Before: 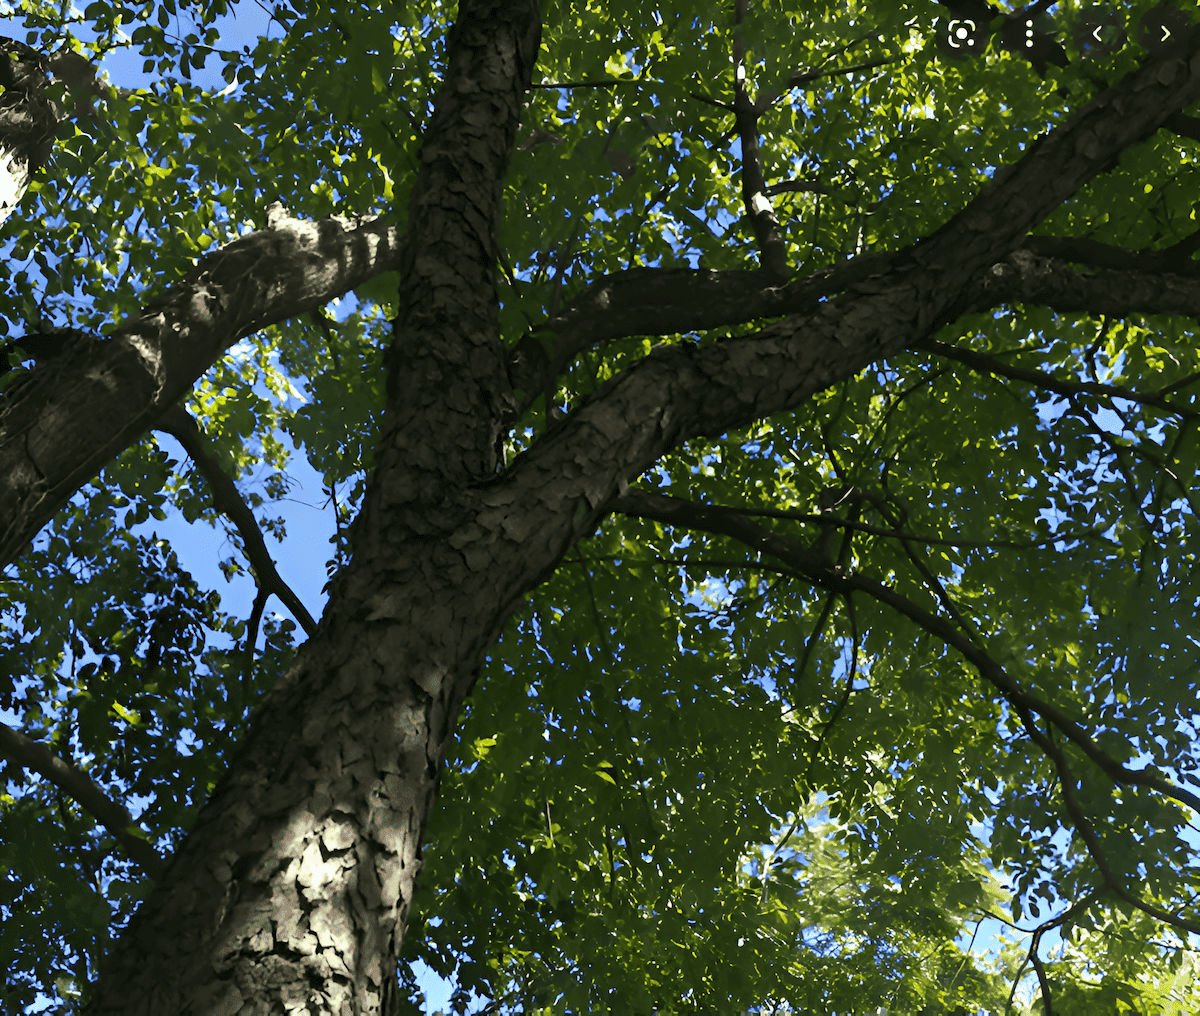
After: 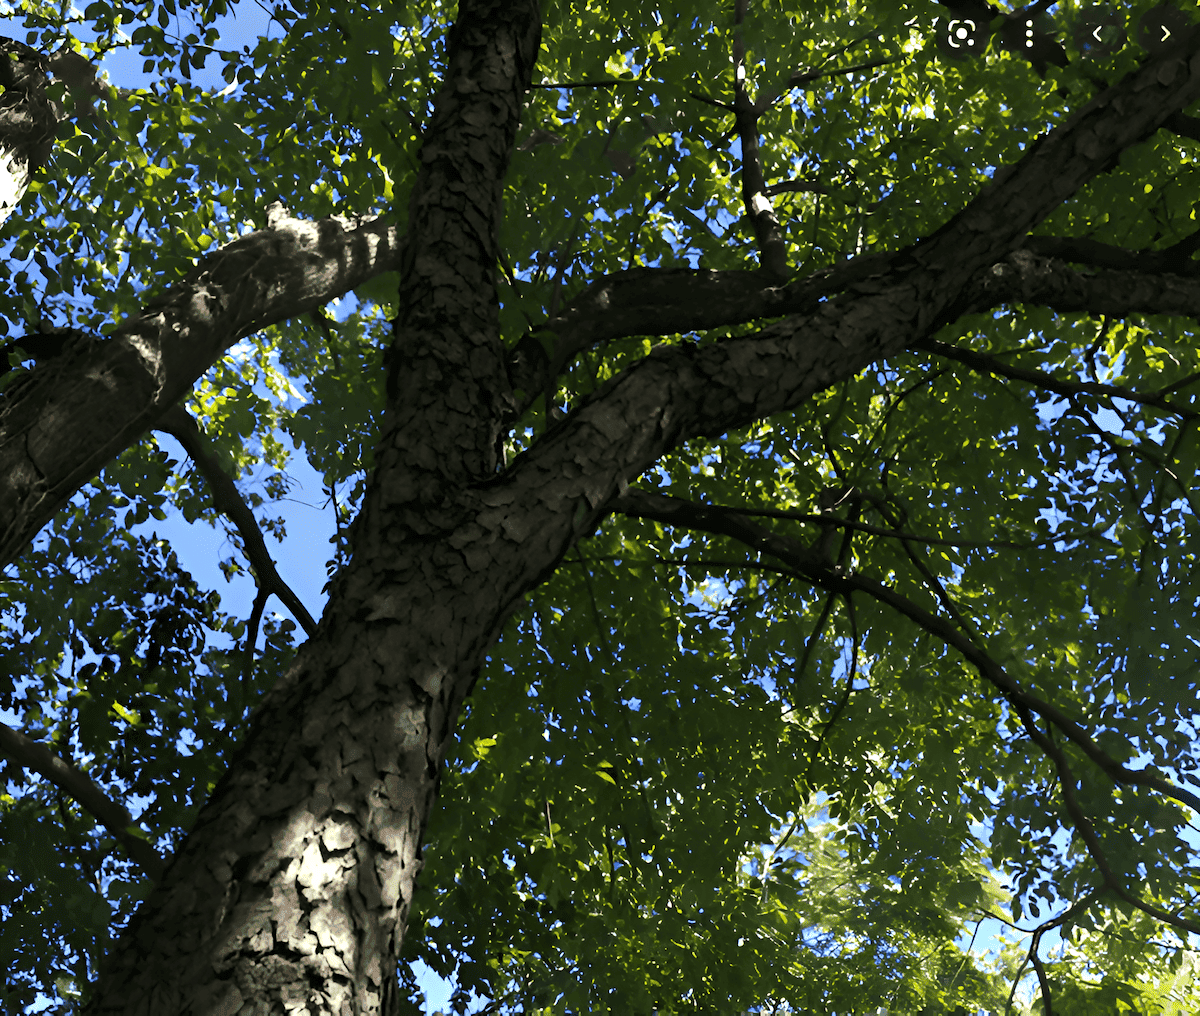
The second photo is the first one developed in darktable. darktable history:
levels: levels [0.031, 0.5, 0.969]
white balance: red 1.009, blue 1.027
